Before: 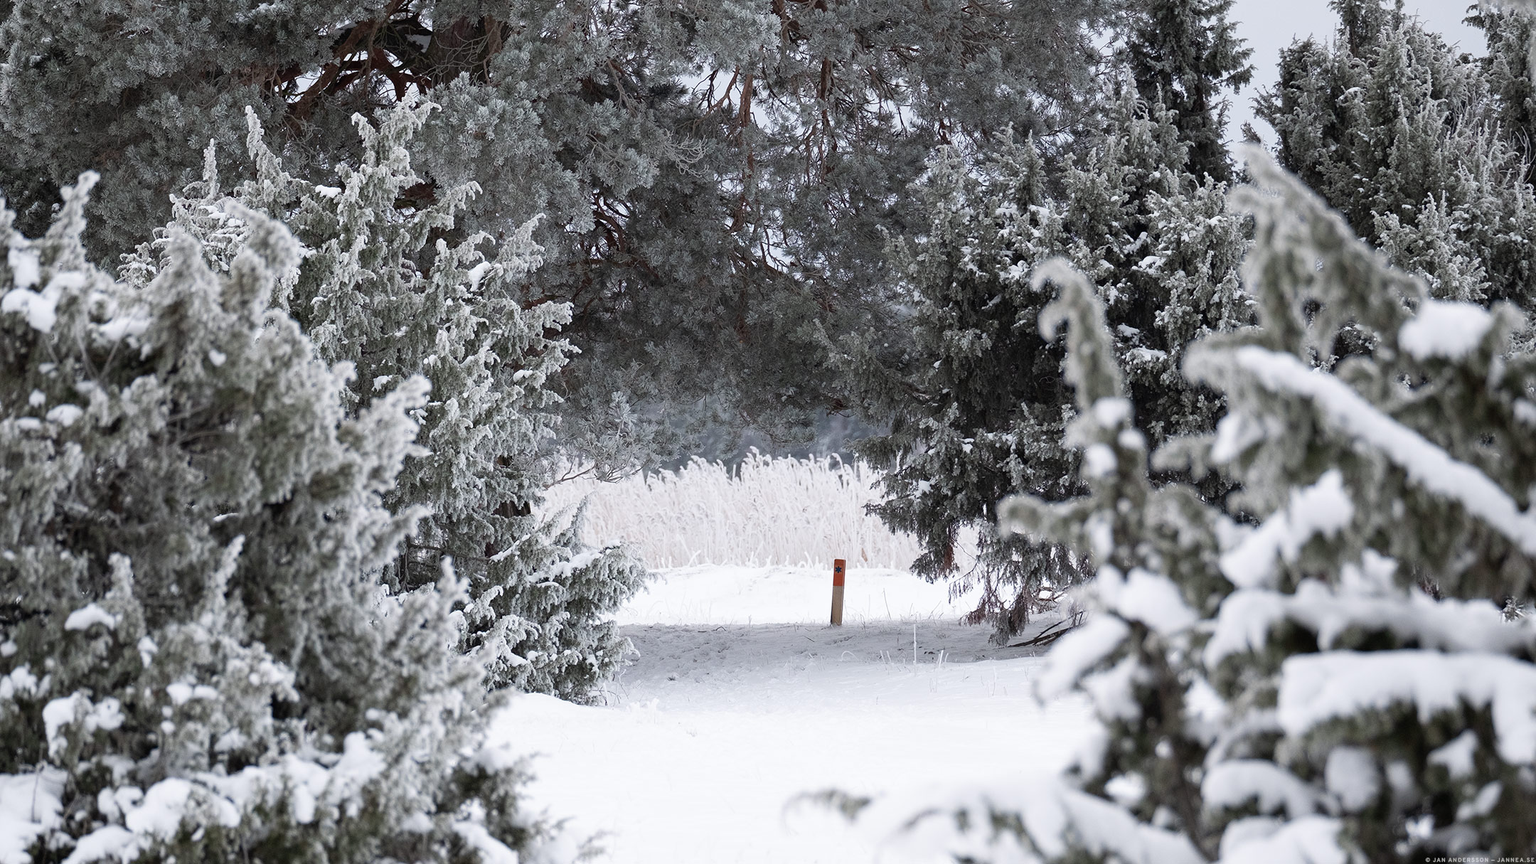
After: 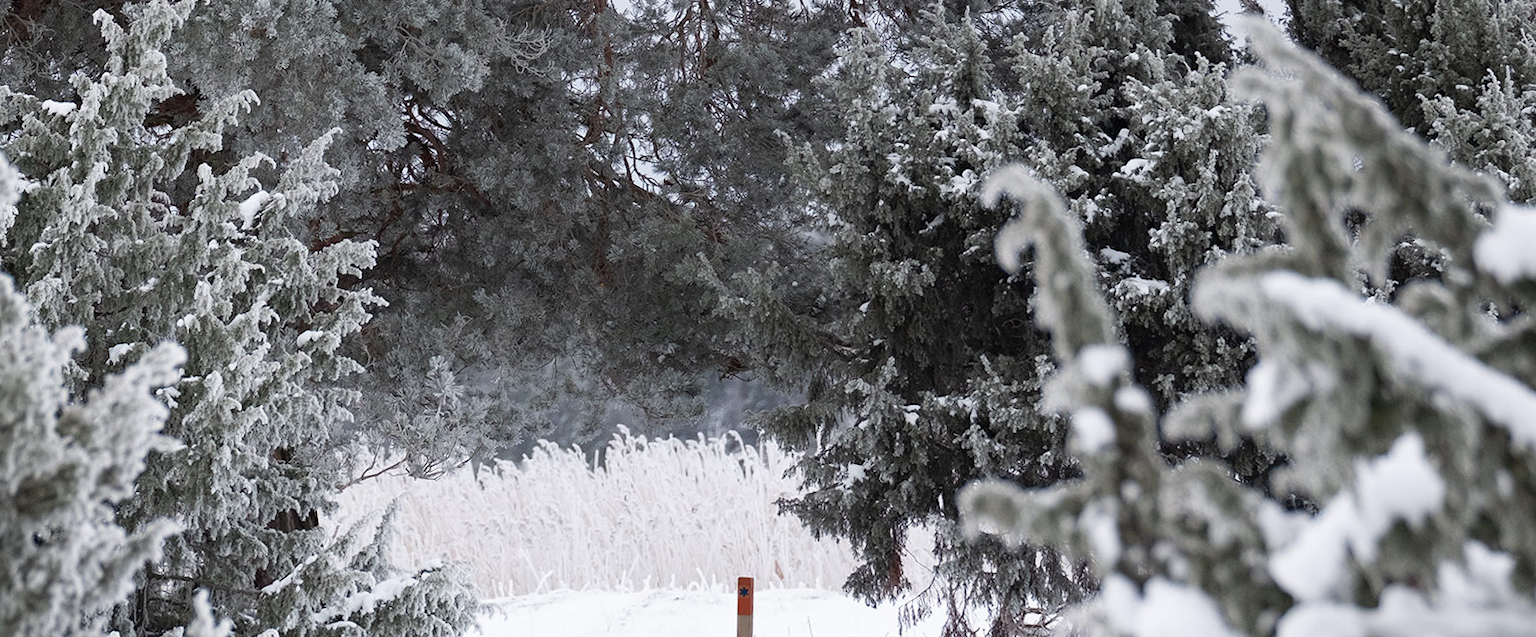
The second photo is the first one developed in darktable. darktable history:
crop: left 18.38%, top 11.092%, right 2.134%, bottom 33.217%
rotate and perspective: rotation -1.68°, lens shift (vertical) -0.146, crop left 0.049, crop right 0.912, crop top 0.032, crop bottom 0.96
